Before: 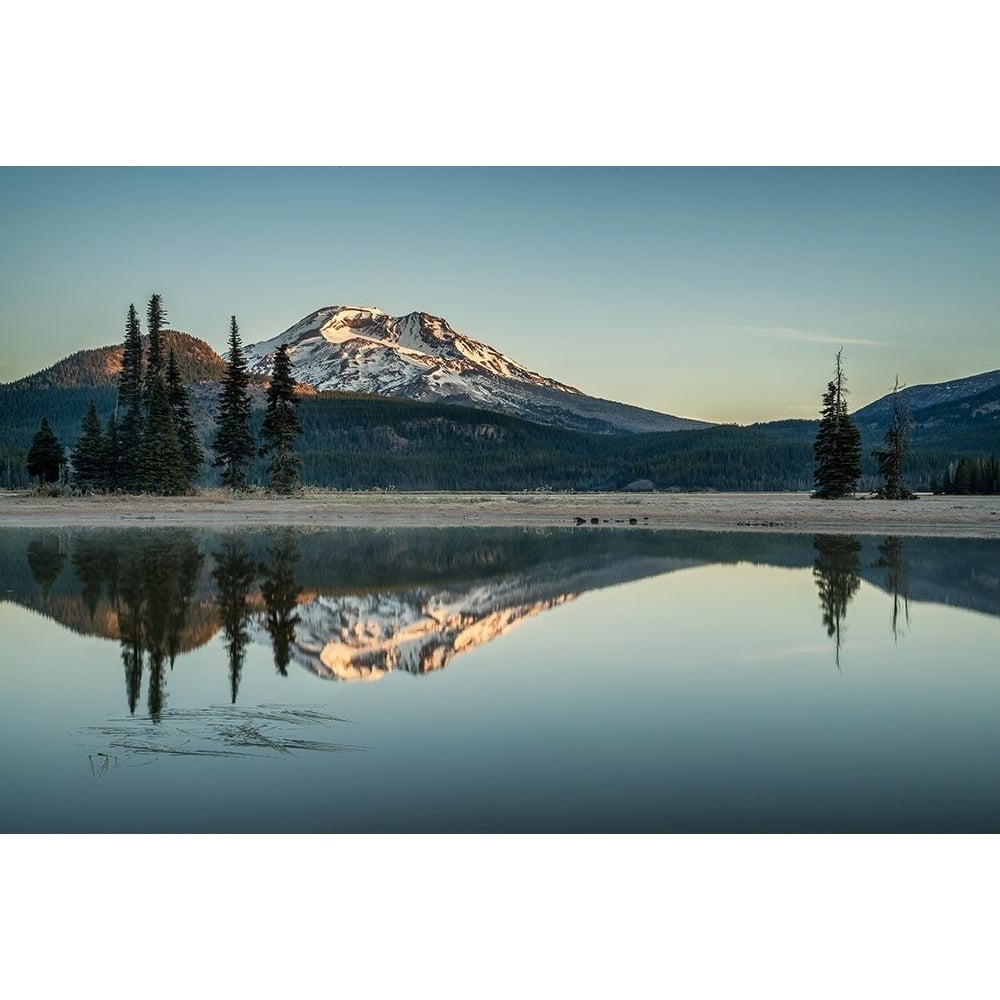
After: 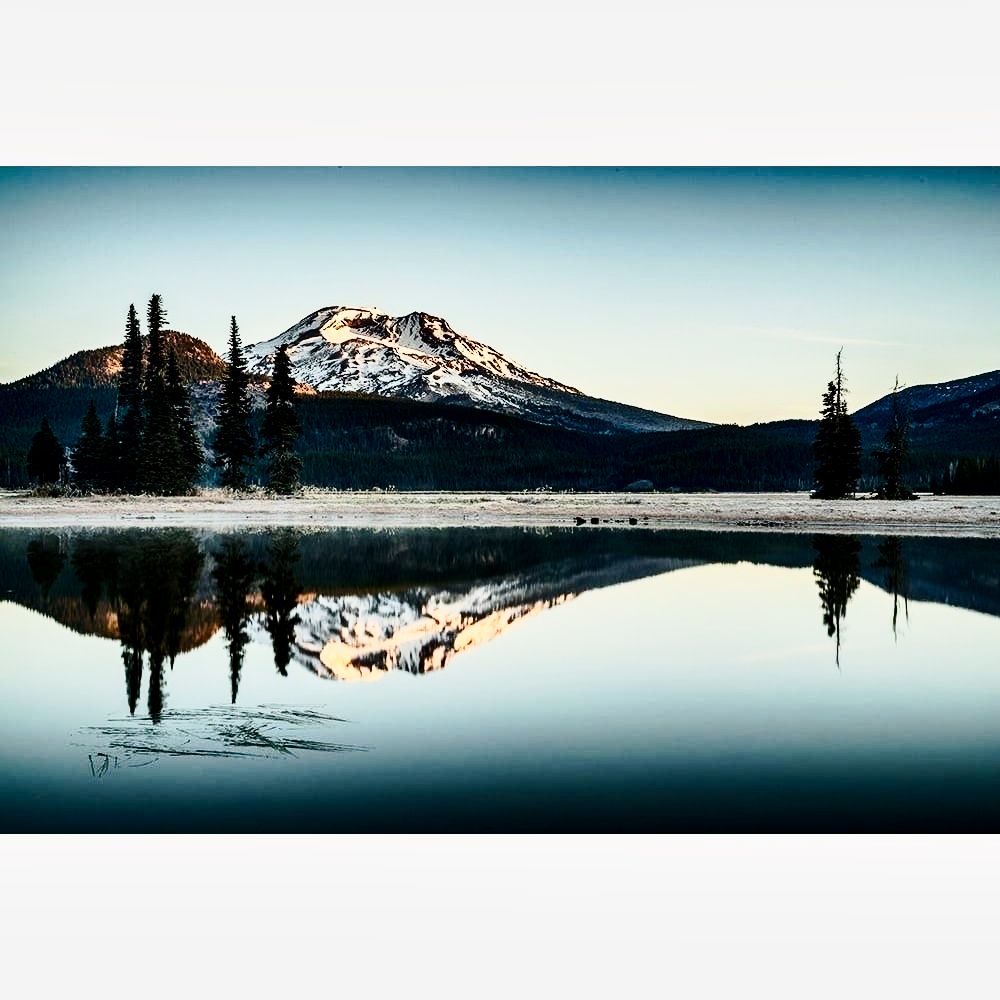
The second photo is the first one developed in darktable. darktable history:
tone curve: curves: ch0 [(0, 0) (0.058, 0.027) (0.214, 0.183) (0.295, 0.288) (0.48, 0.541) (0.658, 0.703) (0.741, 0.775) (0.844, 0.866) (0.986, 0.957)]; ch1 [(0, 0) (0.172, 0.123) (0.312, 0.296) (0.437, 0.429) (0.471, 0.469) (0.502, 0.5) (0.513, 0.515) (0.572, 0.603) (0.617, 0.653) (0.68, 0.724) (0.889, 0.924) (1, 1)]; ch2 [(0, 0) (0.411, 0.424) (0.489, 0.49) (0.502, 0.5) (0.512, 0.524) (0.549, 0.578) (0.604, 0.628) (0.709, 0.748) (1, 1)], preserve colors none
contrast equalizer: y [[0.6 ×6], [0.55 ×6], [0 ×6], [0 ×6], [0 ×6]]
contrast brightness saturation: contrast 0.373, brightness 0.11
